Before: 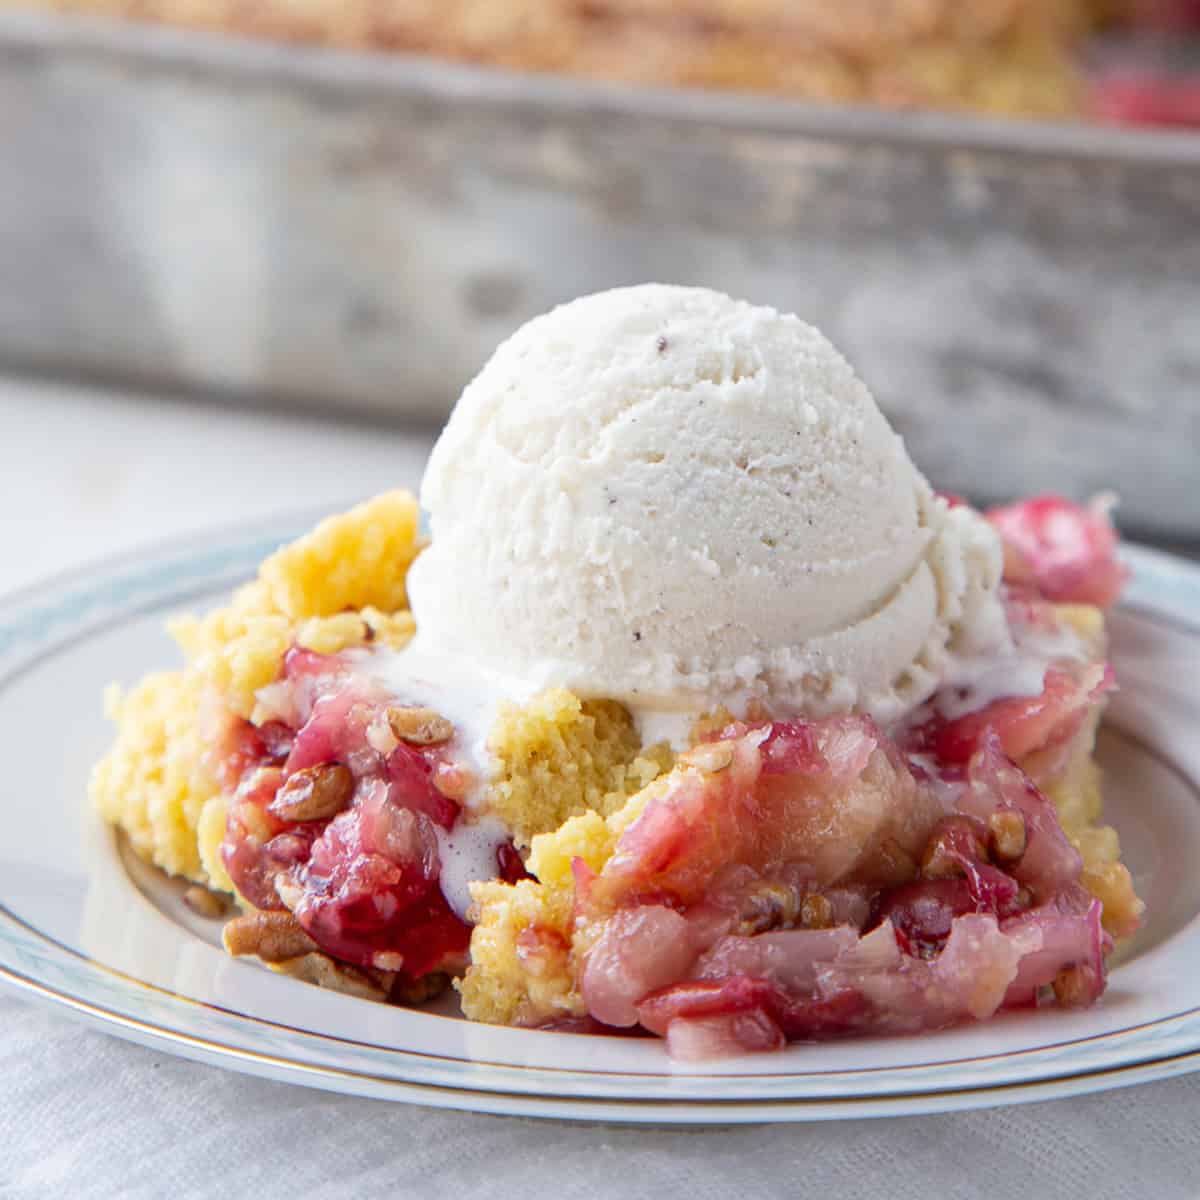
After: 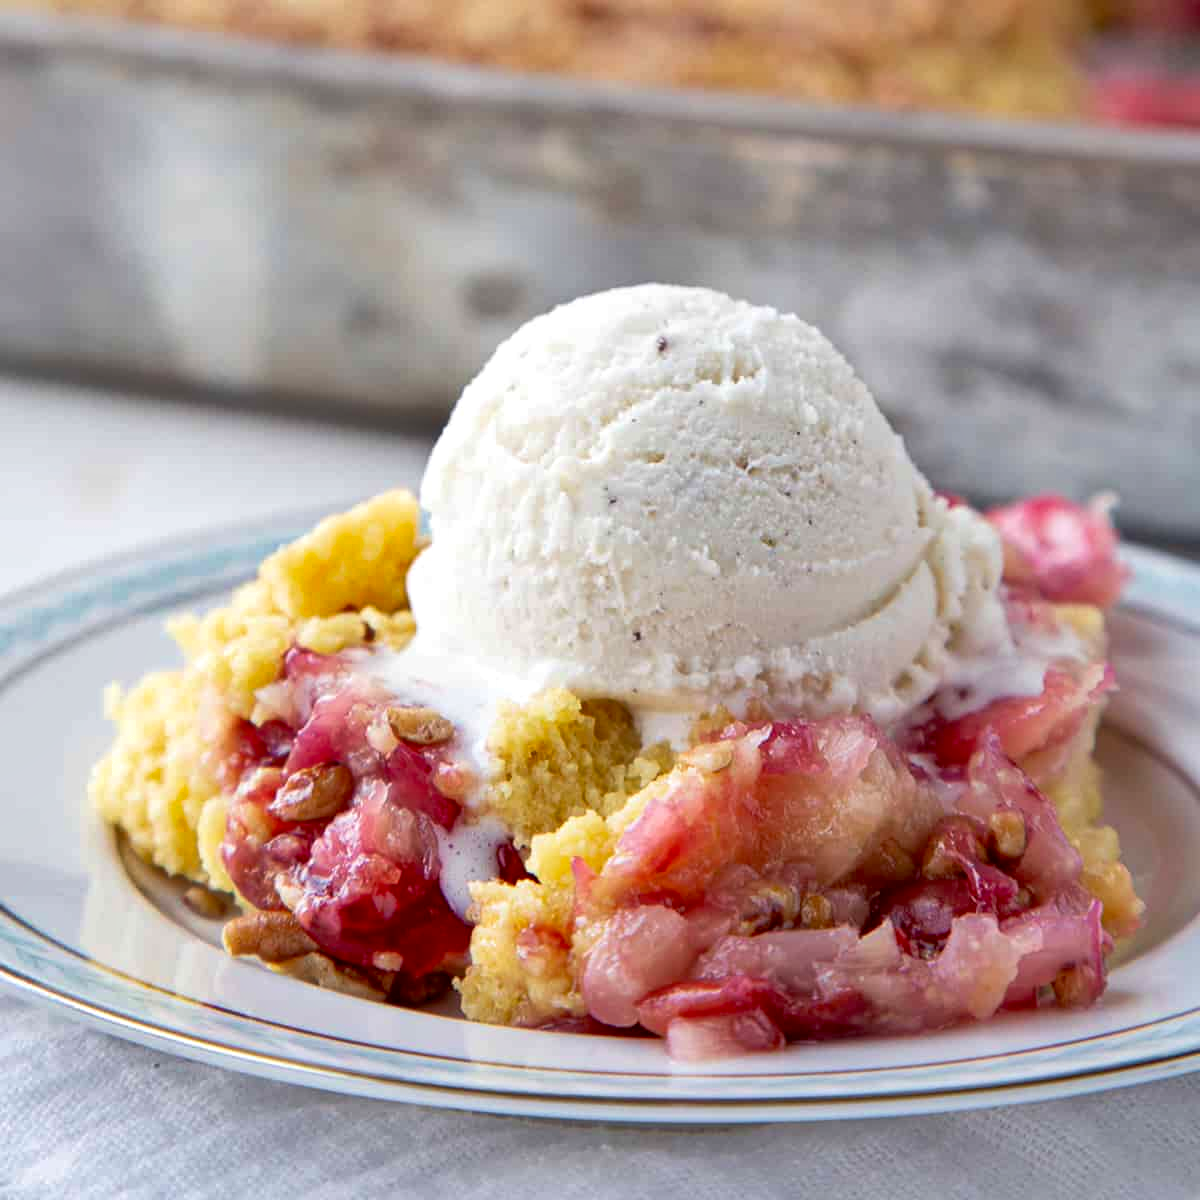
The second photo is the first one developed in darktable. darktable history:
velvia: strength 17%
shadows and highlights: soften with gaussian
exposure: black level correction 0.007, exposure 0.093 EV, compensate highlight preservation false
